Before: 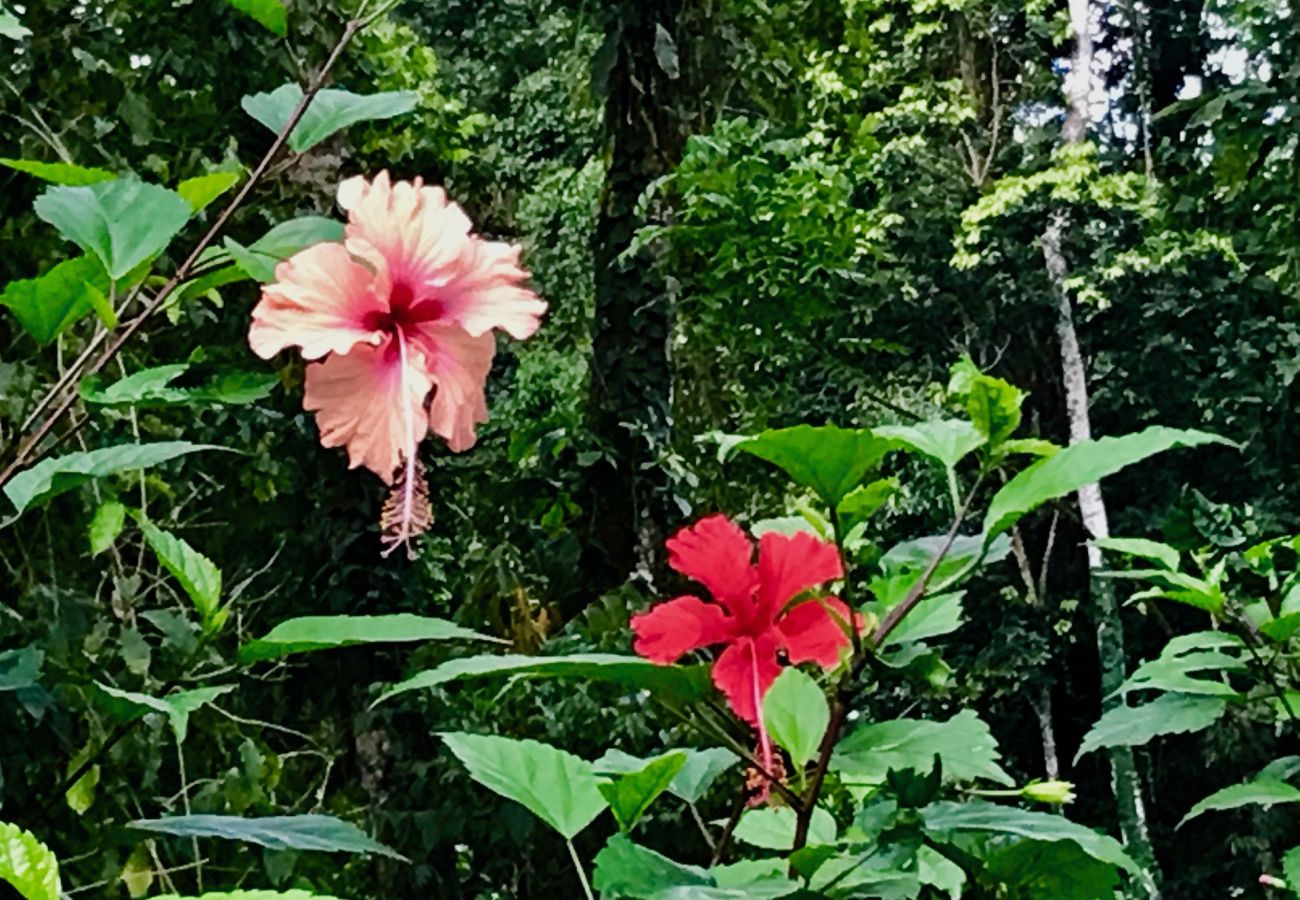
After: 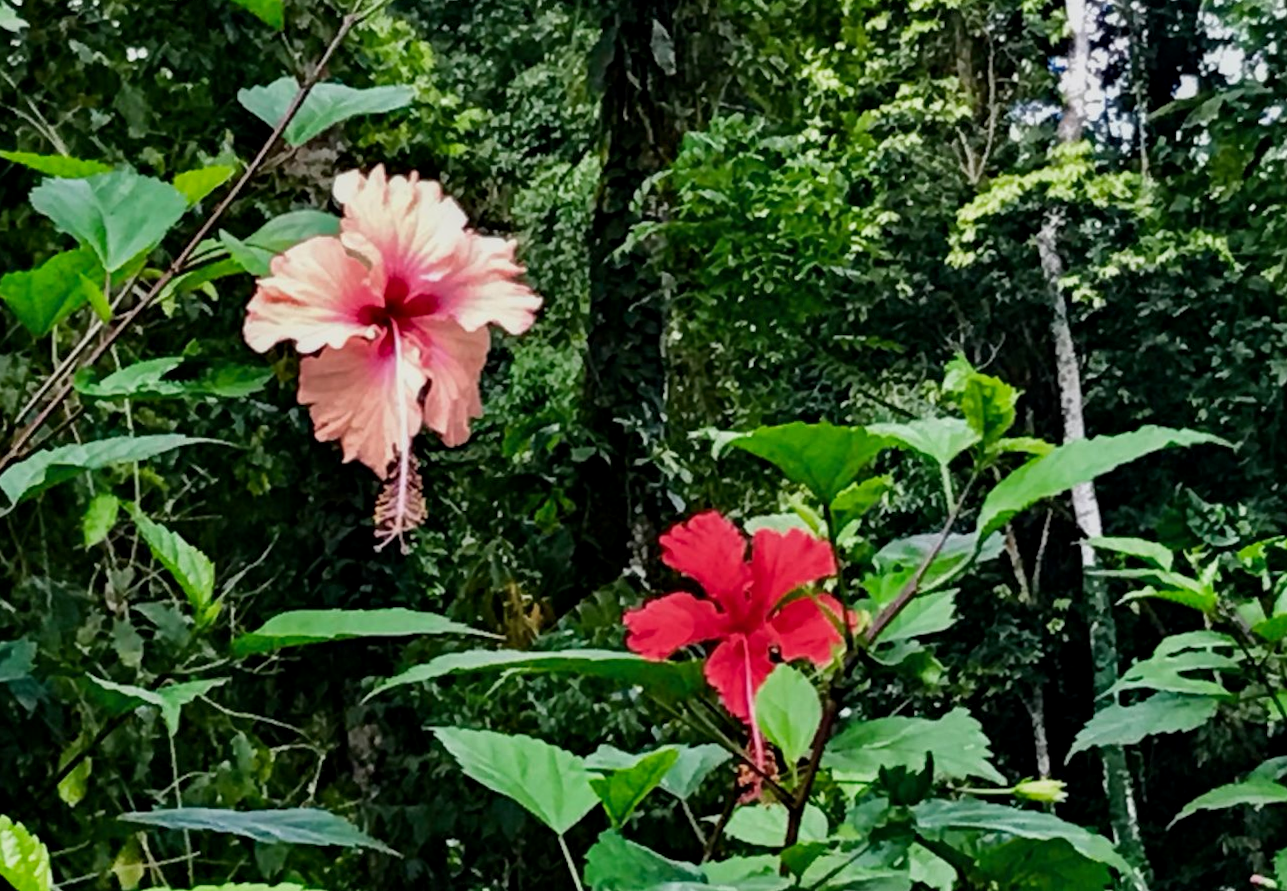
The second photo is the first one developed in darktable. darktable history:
crop and rotate: angle -0.38°
local contrast: highlights 61%, shadows 113%, detail 107%, midtone range 0.533
